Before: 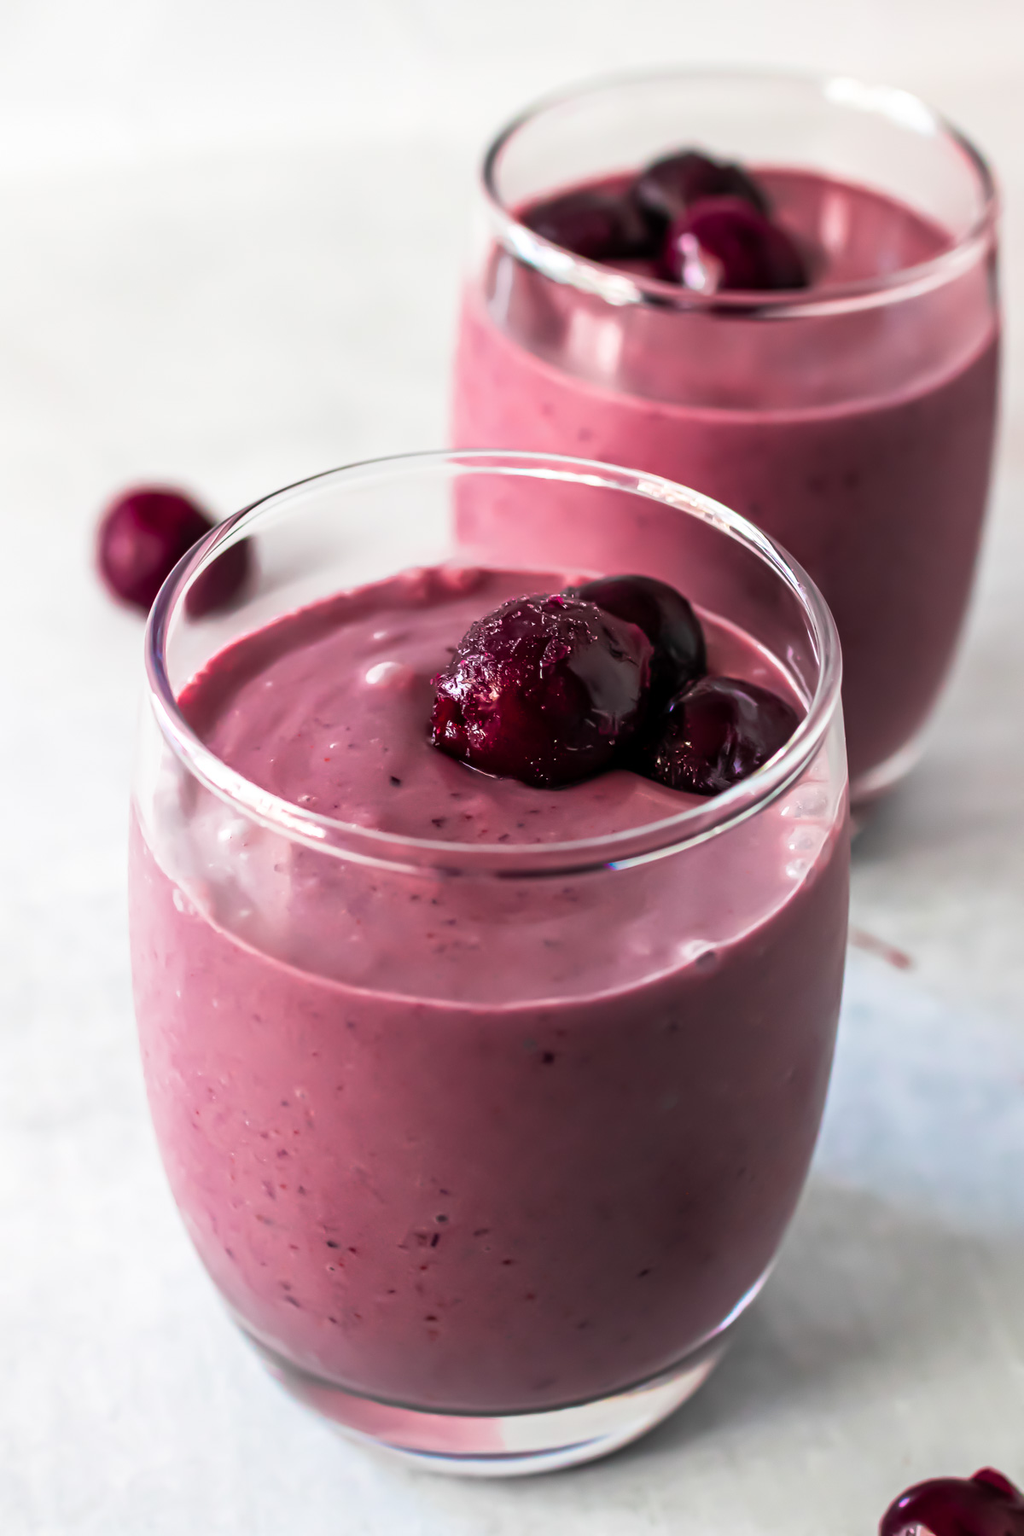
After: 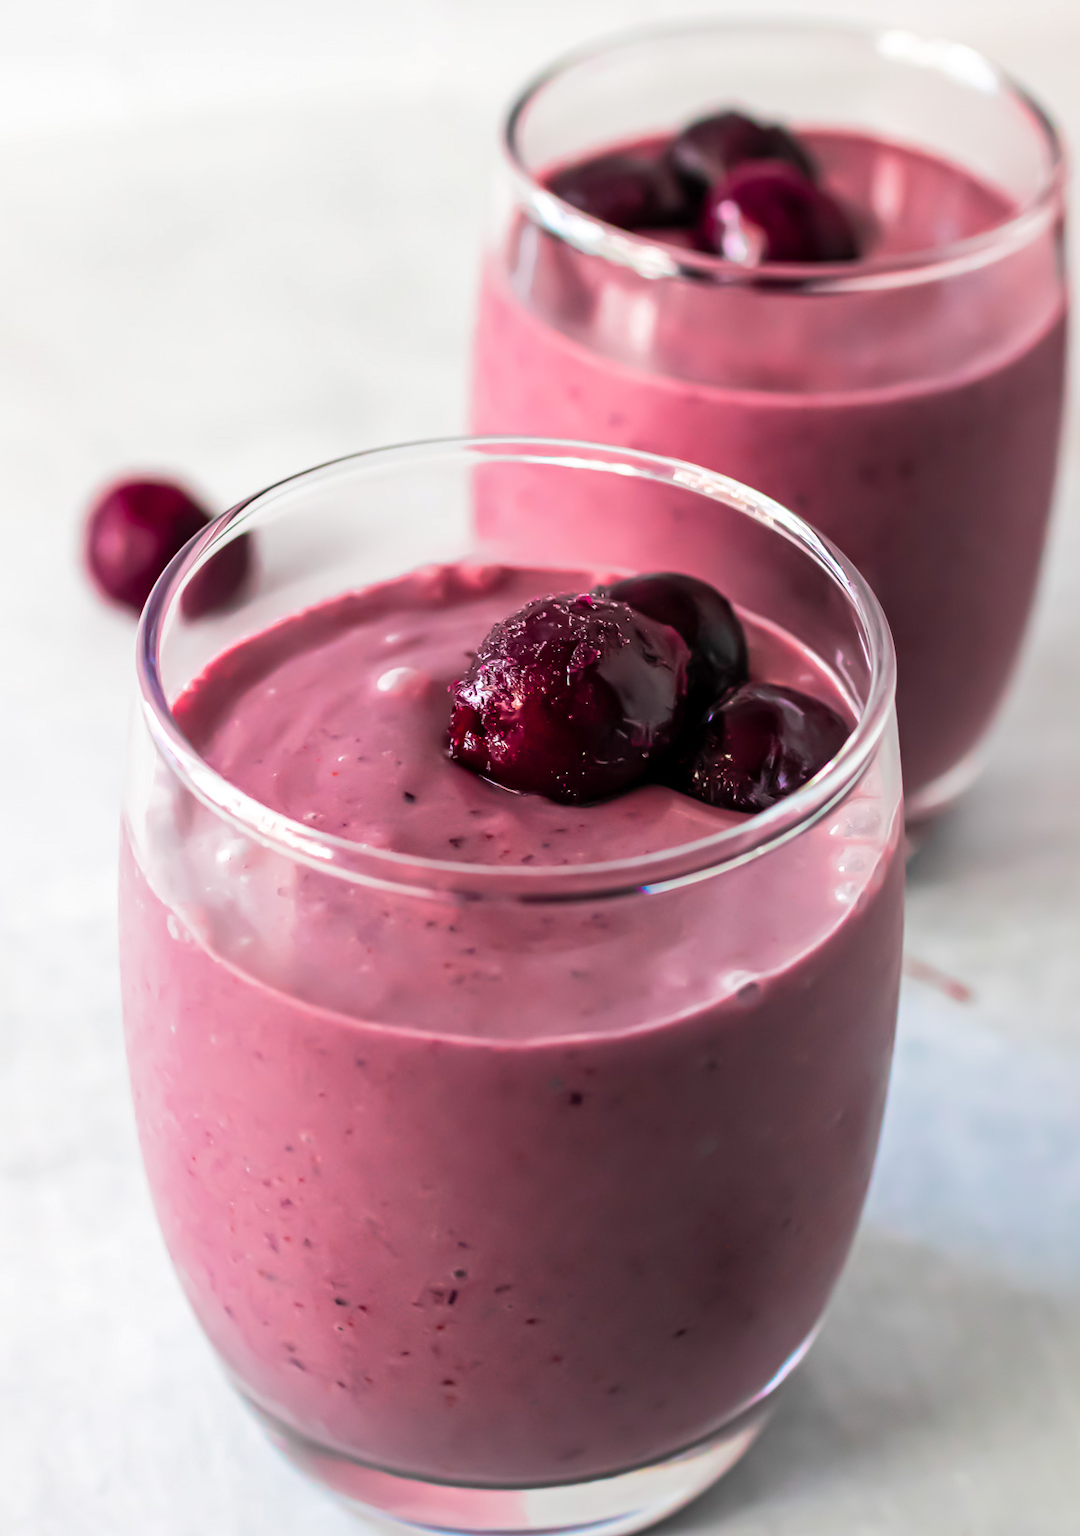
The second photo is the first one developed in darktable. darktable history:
base curve: curves: ch0 [(0, 0) (0.262, 0.32) (0.722, 0.705) (1, 1)]
crop: left 1.964%, top 3.251%, right 1.122%, bottom 4.933%
